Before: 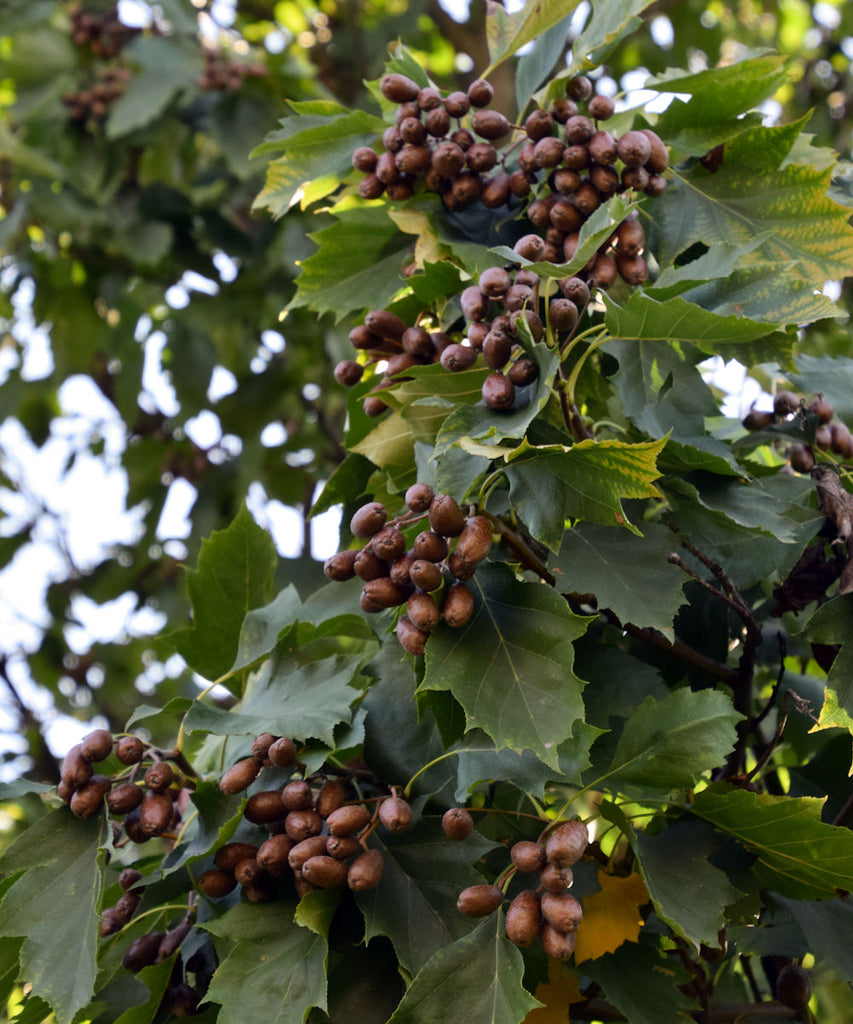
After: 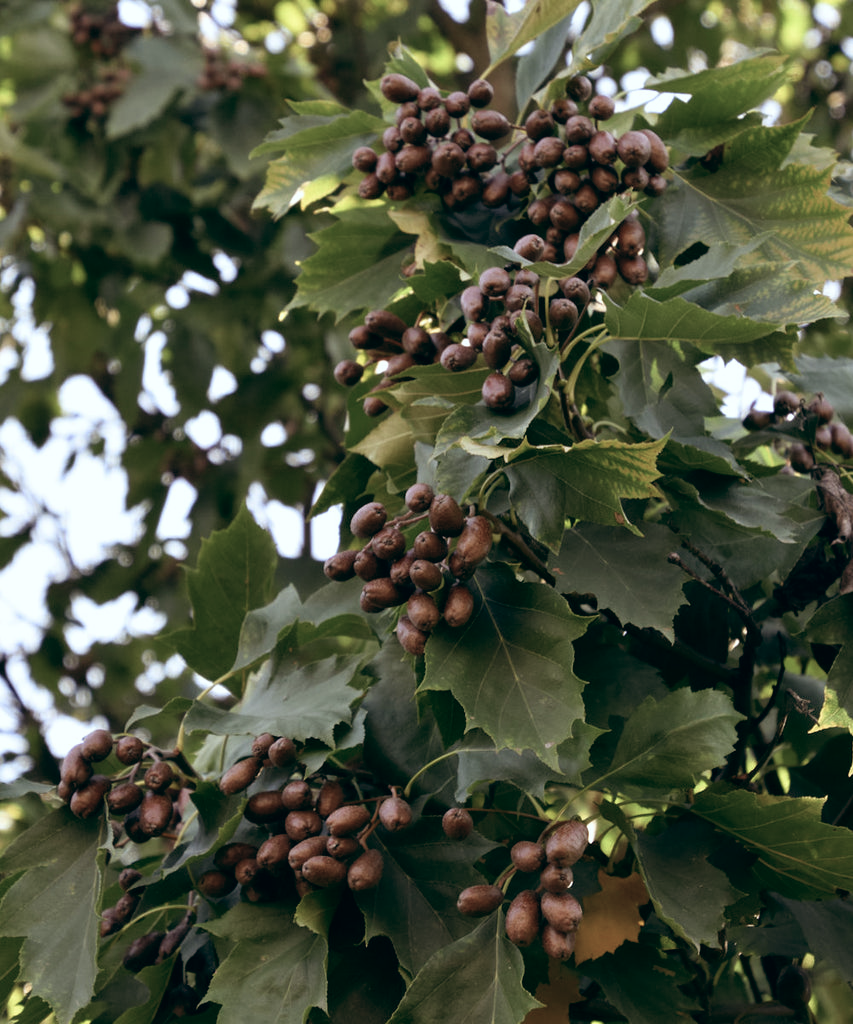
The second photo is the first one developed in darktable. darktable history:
color balance: lift [1, 0.994, 1.002, 1.006], gamma [0.957, 1.081, 1.016, 0.919], gain [0.97, 0.972, 1.01, 1.028], input saturation 91.06%, output saturation 79.8%
shadows and highlights: shadows 0, highlights 40
